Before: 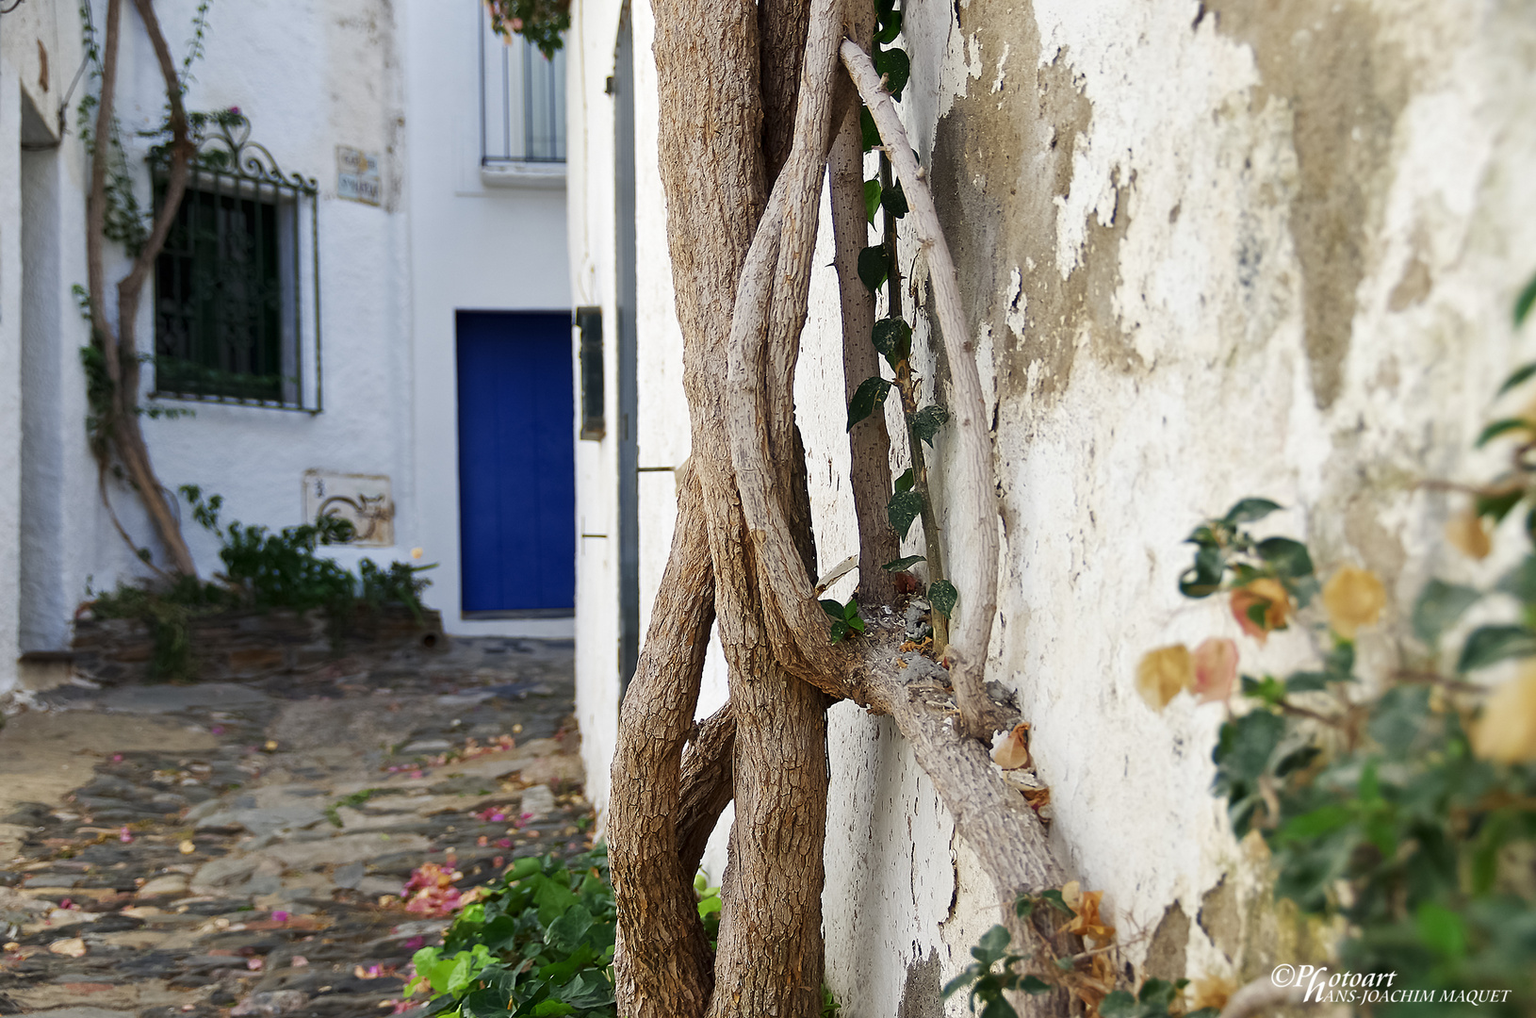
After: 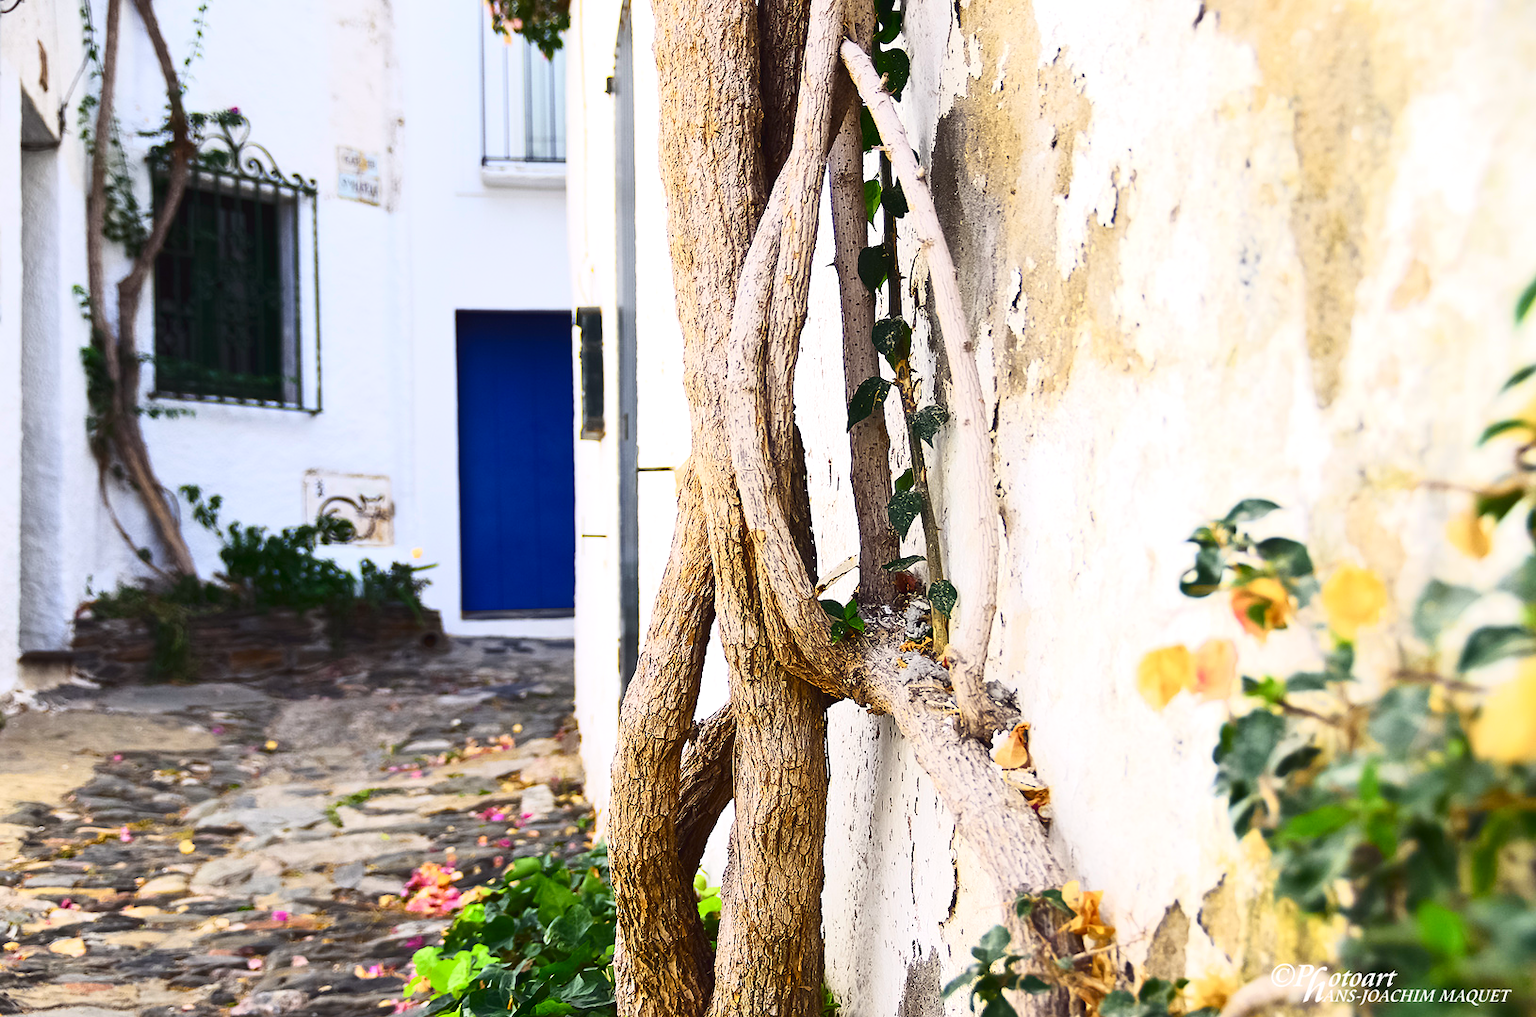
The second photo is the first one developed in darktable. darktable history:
tone curve: curves: ch0 [(0, 0.031) (0.145, 0.106) (0.319, 0.269) (0.495, 0.544) (0.707, 0.833) (0.859, 0.931) (1, 0.967)]; ch1 [(0, 0) (0.279, 0.218) (0.424, 0.411) (0.495, 0.504) (0.538, 0.55) (0.578, 0.595) (0.707, 0.778) (1, 1)]; ch2 [(0, 0) (0.125, 0.089) (0.353, 0.329) (0.436, 0.432) (0.552, 0.554) (0.615, 0.674) (1, 1)], color space Lab, independent channels, preserve colors none
exposure: black level correction 0, exposure 0.7 EV, compensate exposure bias true, compensate highlight preservation false
